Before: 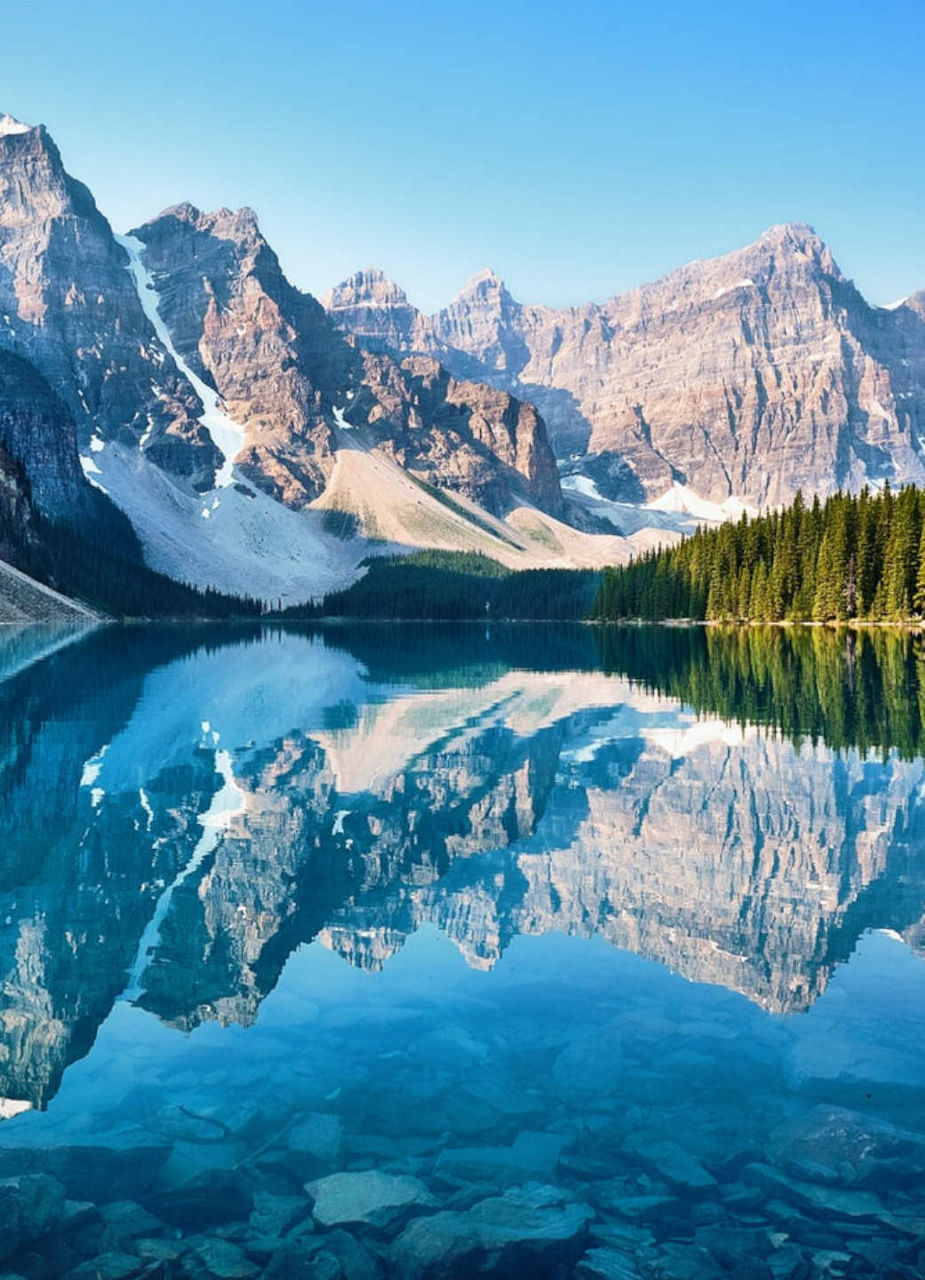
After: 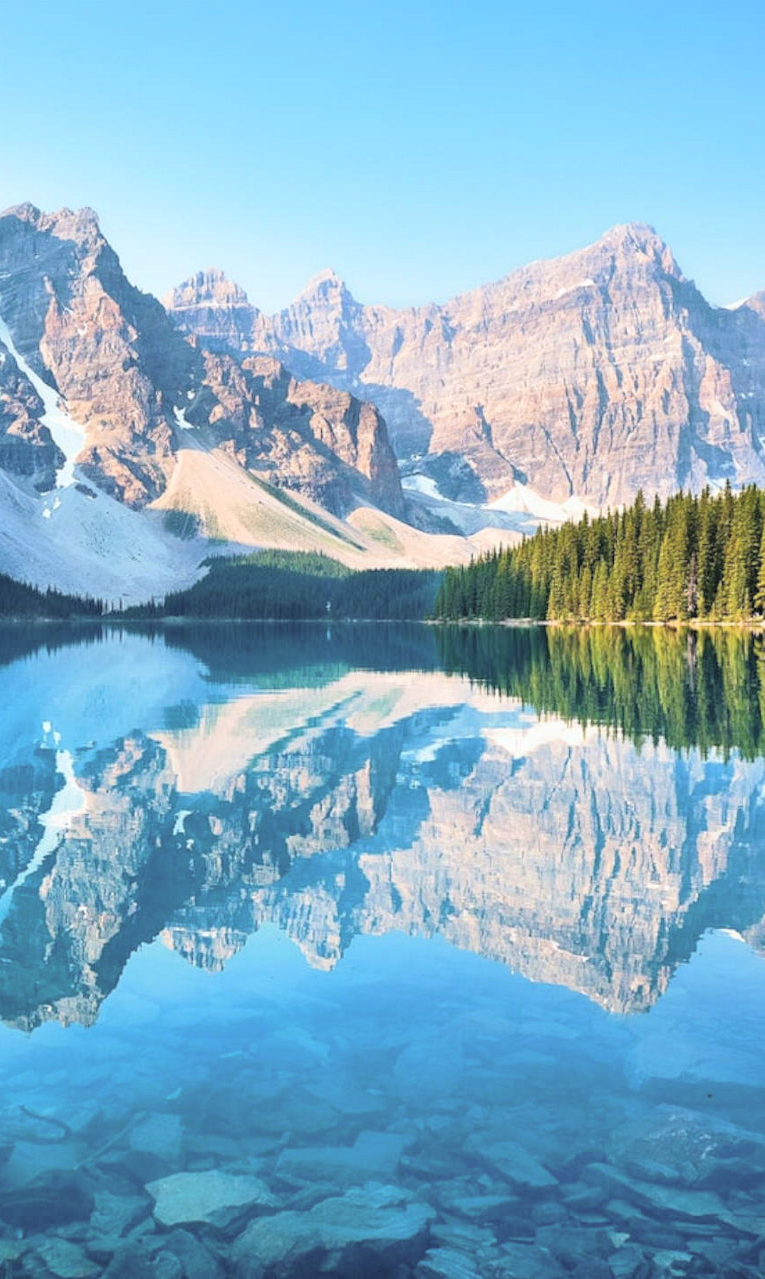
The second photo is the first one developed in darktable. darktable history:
crop: left 17.289%, bottom 0.034%
contrast brightness saturation: brightness 0.276
